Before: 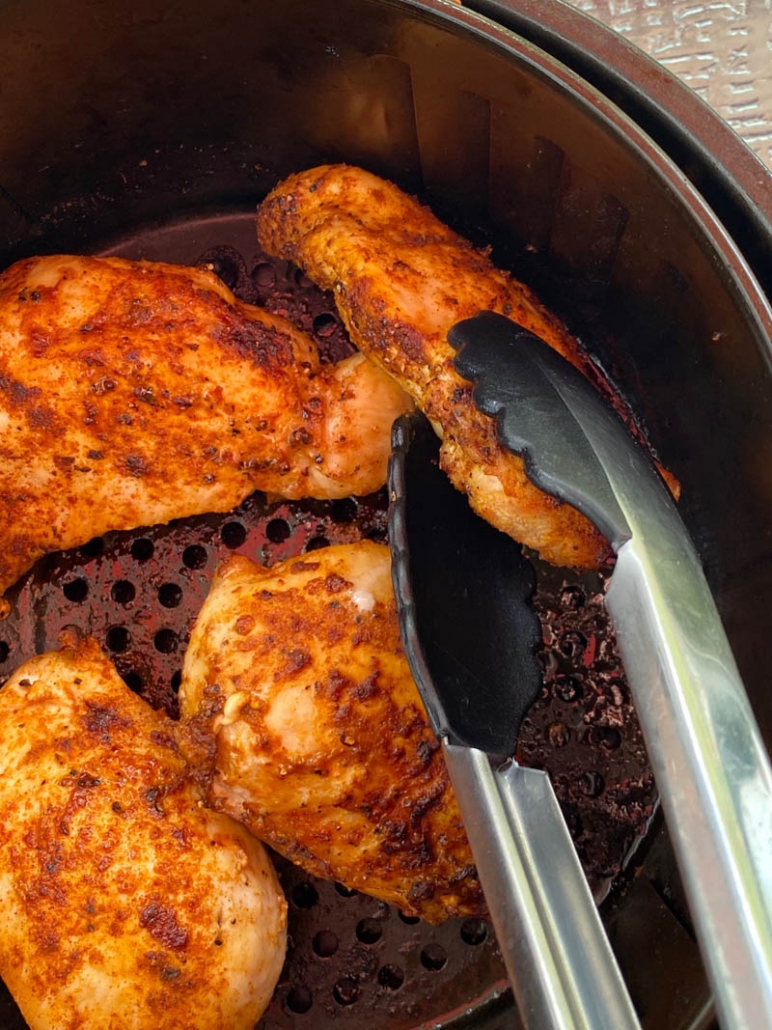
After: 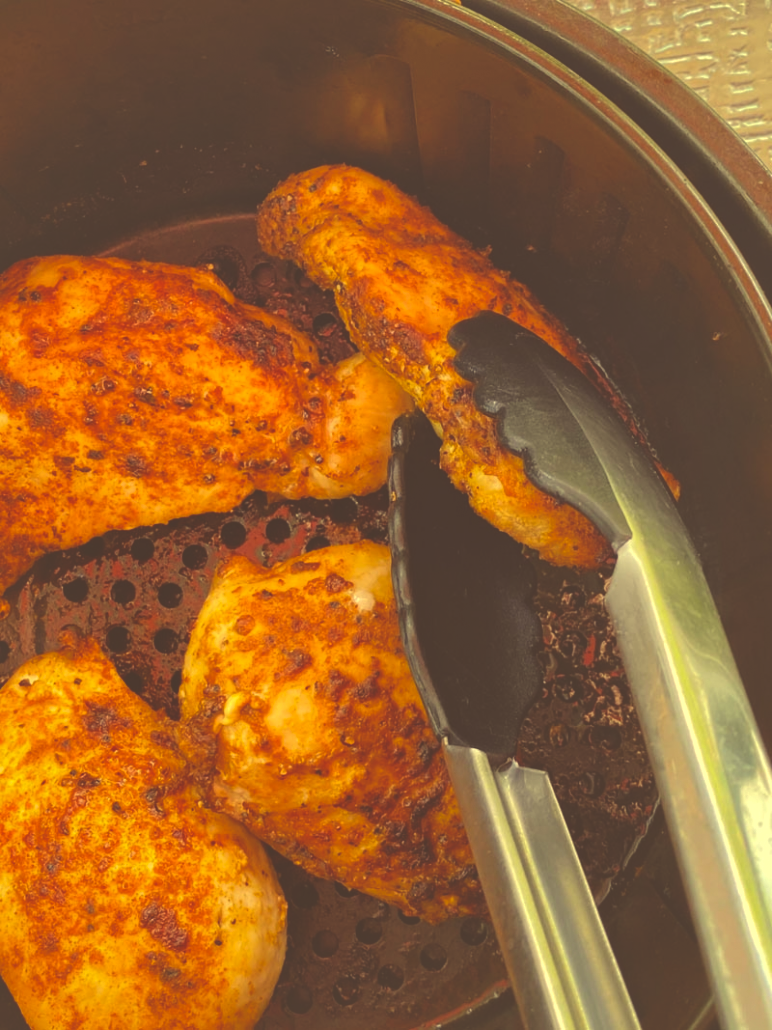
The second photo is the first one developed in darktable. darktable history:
shadows and highlights: on, module defaults
color correction: highlights a* -0.508, highlights b* 39.63, shadows a* 9.34, shadows b* -0.912
exposure: black level correction -0.04, exposure 0.065 EV, compensate exposure bias true, compensate highlight preservation false
